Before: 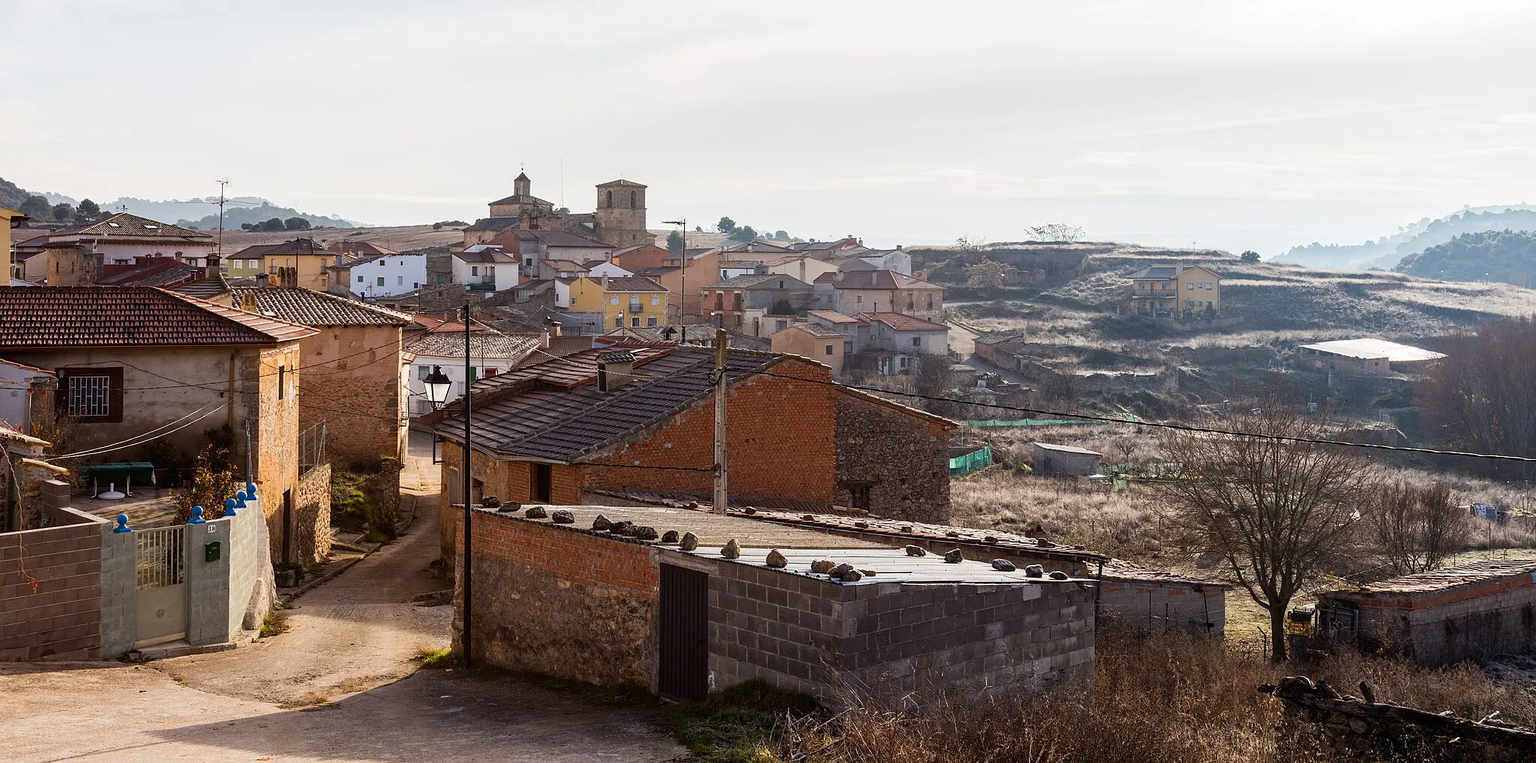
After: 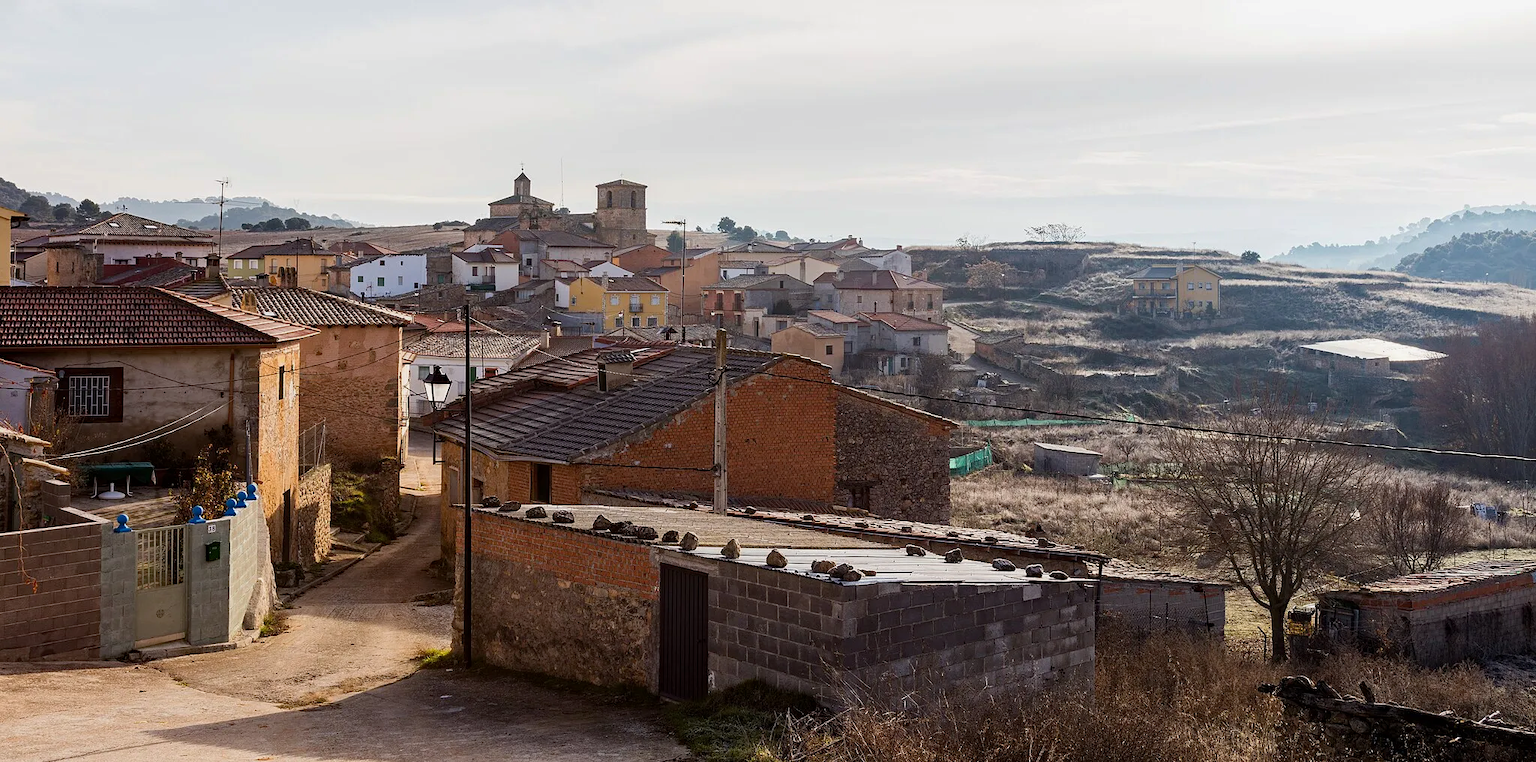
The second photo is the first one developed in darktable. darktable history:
haze removal: compatibility mode true, adaptive false
exposure: black level correction 0.001, exposure -0.125 EV, compensate highlight preservation false
